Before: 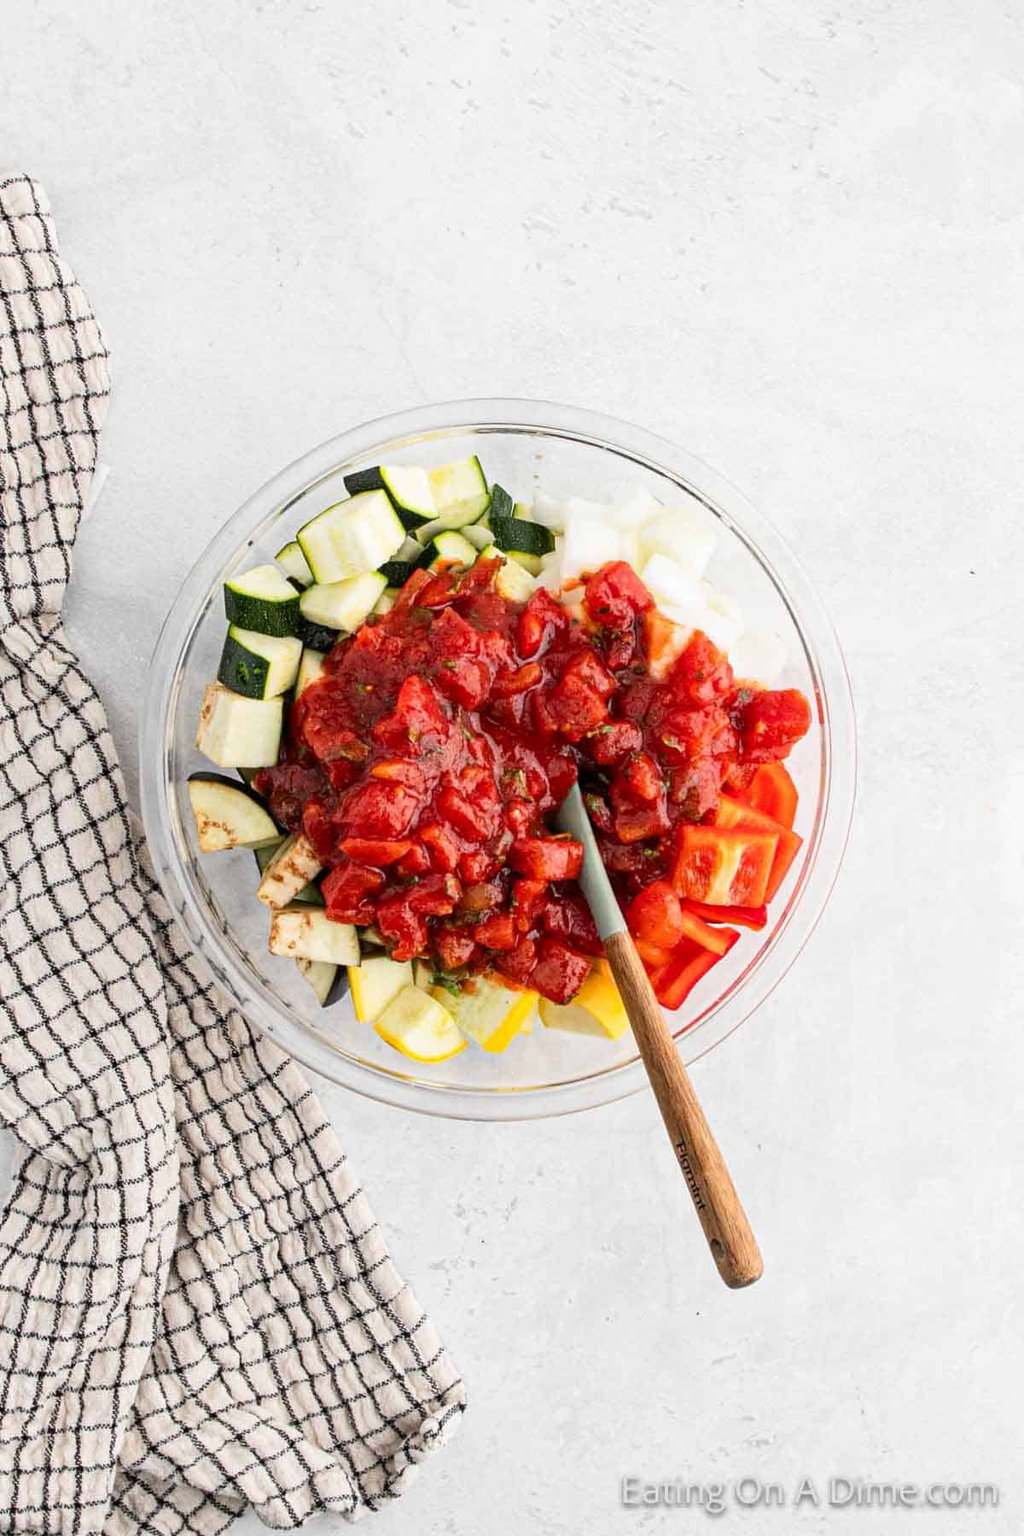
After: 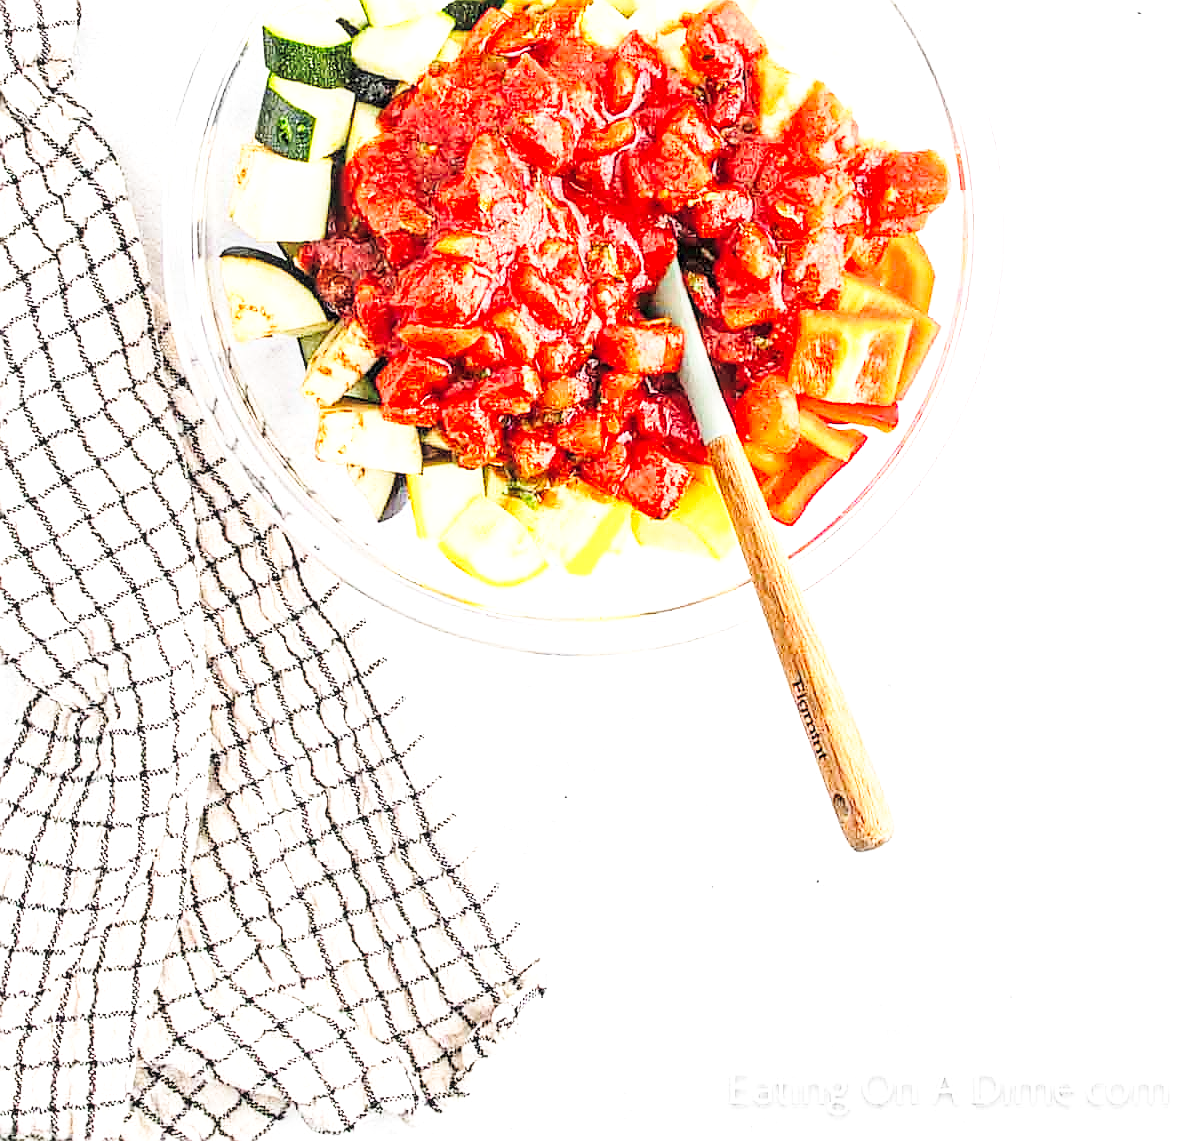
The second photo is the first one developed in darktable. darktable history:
sharpen: radius 1.382, amount 1.249, threshold 0.646
tone equalizer: edges refinement/feathering 500, mask exposure compensation -1.57 EV, preserve details no
local contrast: detail 130%
contrast brightness saturation: contrast 0.103, brightness 0.319, saturation 0.137
crop and rotate: top 36.574%
base curve: curves: ch0 [(0, 0) (0.028, 0.03) (0.121, 0.232) (0.46, 0.748) (0.859, 0.968) (1, 1)], preserve colors none
exposure: exposure 0.803 EV, compensate highlight preservation false
